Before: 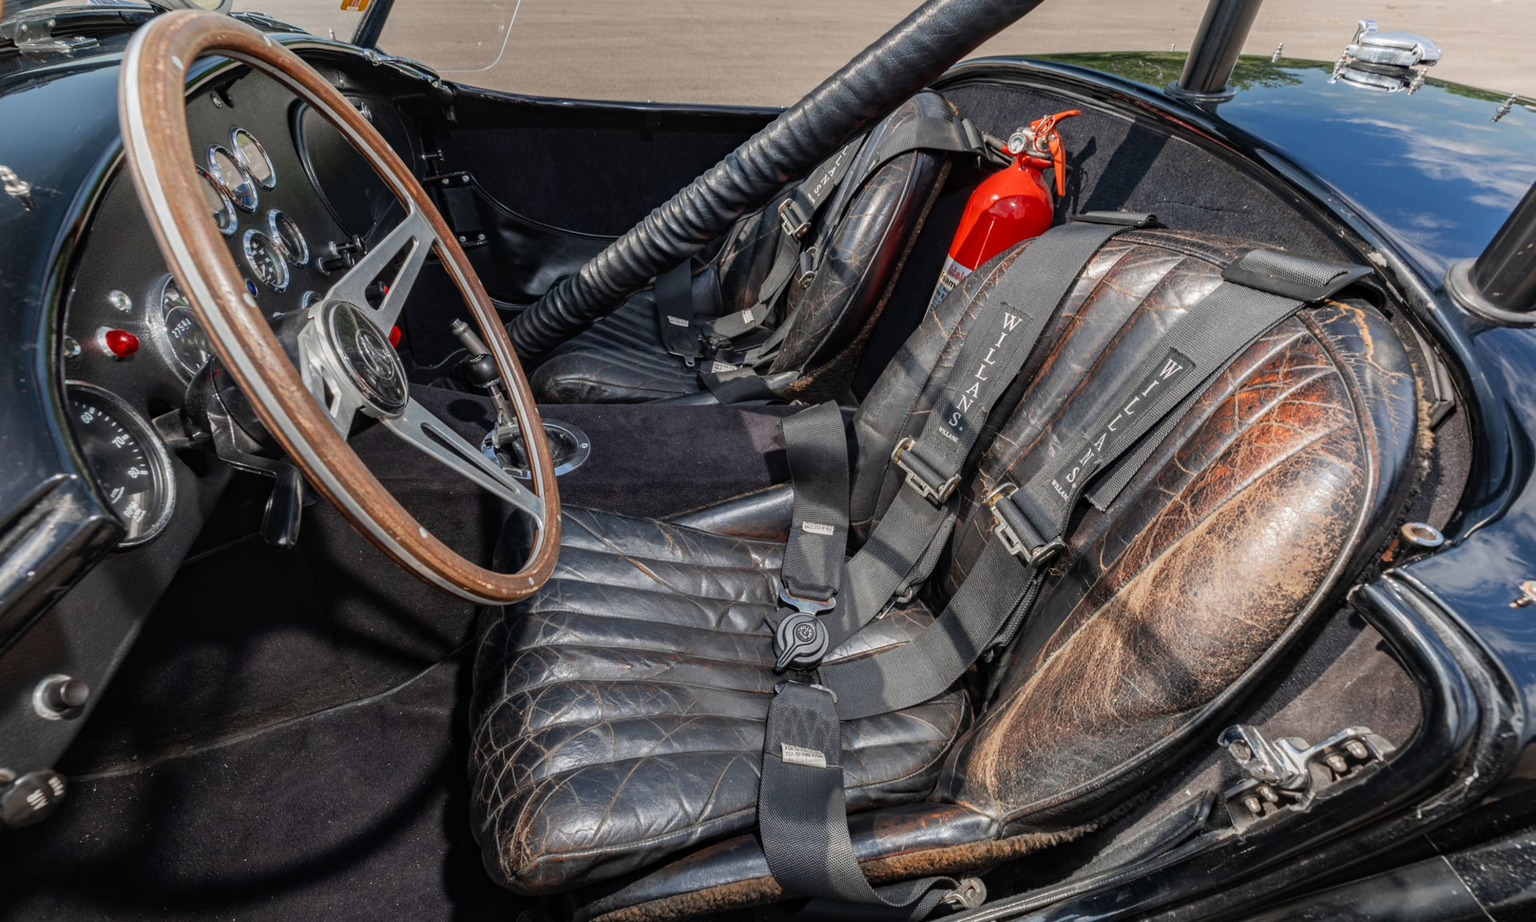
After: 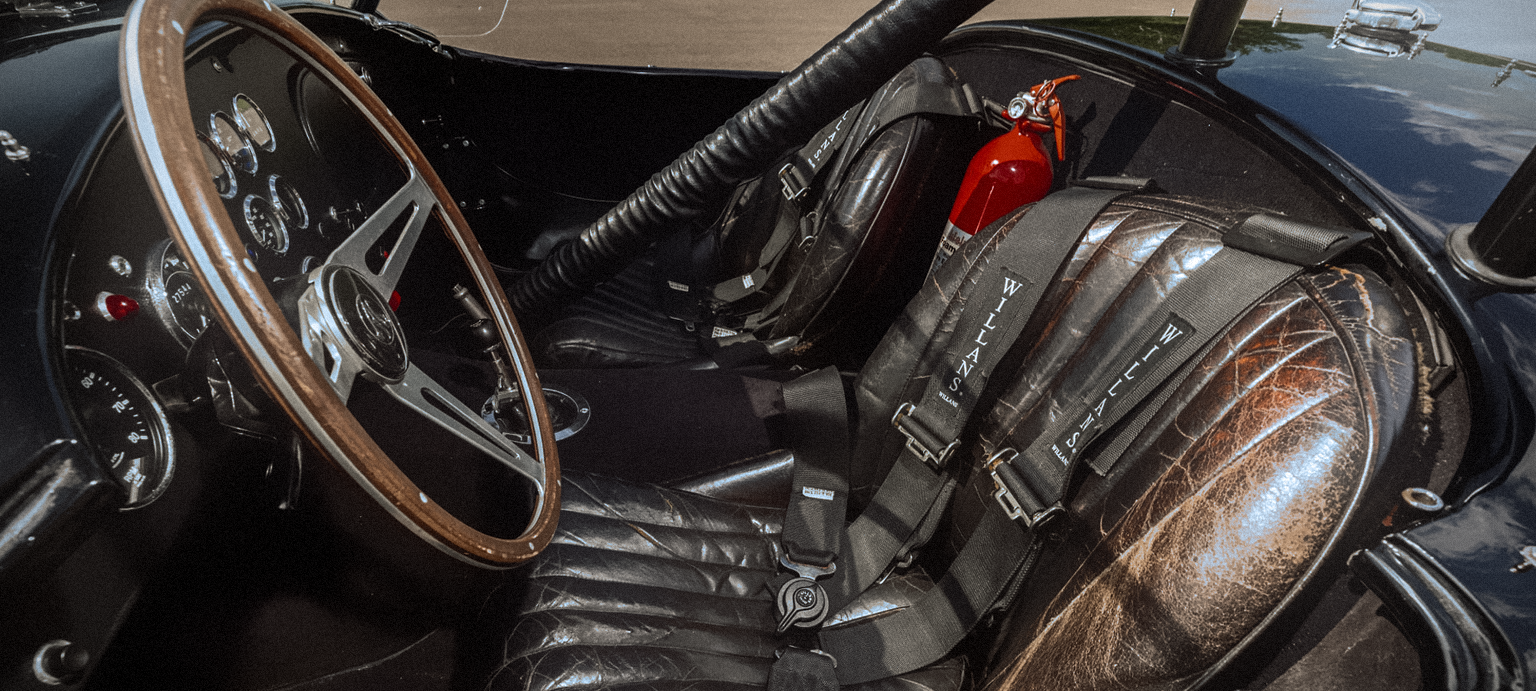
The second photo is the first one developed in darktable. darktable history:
crop: top 3.857%, bottom 21.132%
tone curve: curves: ch0 [(0, 0) (0.56, 0.467) (0.846, 0.934) (1, 1)]
rgb primaries: tint hue 3.14°, red hue -0.023, red purity 1.17, green hue 0.005, blue hue 0.049, blue purity 1
color calibration: x 0.329, y 0.345, temperature 5633 K
exposure: exposure -0.293 EV
split-toning: shadows › hue 351.18°, shadows › saturation 0.86, highlights › hue 218.82°, highlights › saturation 0.73, balance -19.167
bloom: threshold 82.5%, strength 16.25%
vignetting: fall-off start 75%, brightness -0.692, width/height ratio 1.084
surface blur: radius 20.94, red 0.03, green 0.083, blue 0.02
shadows and highlights: shadows -12.5, white point adjustment 4, highlights 28.33
